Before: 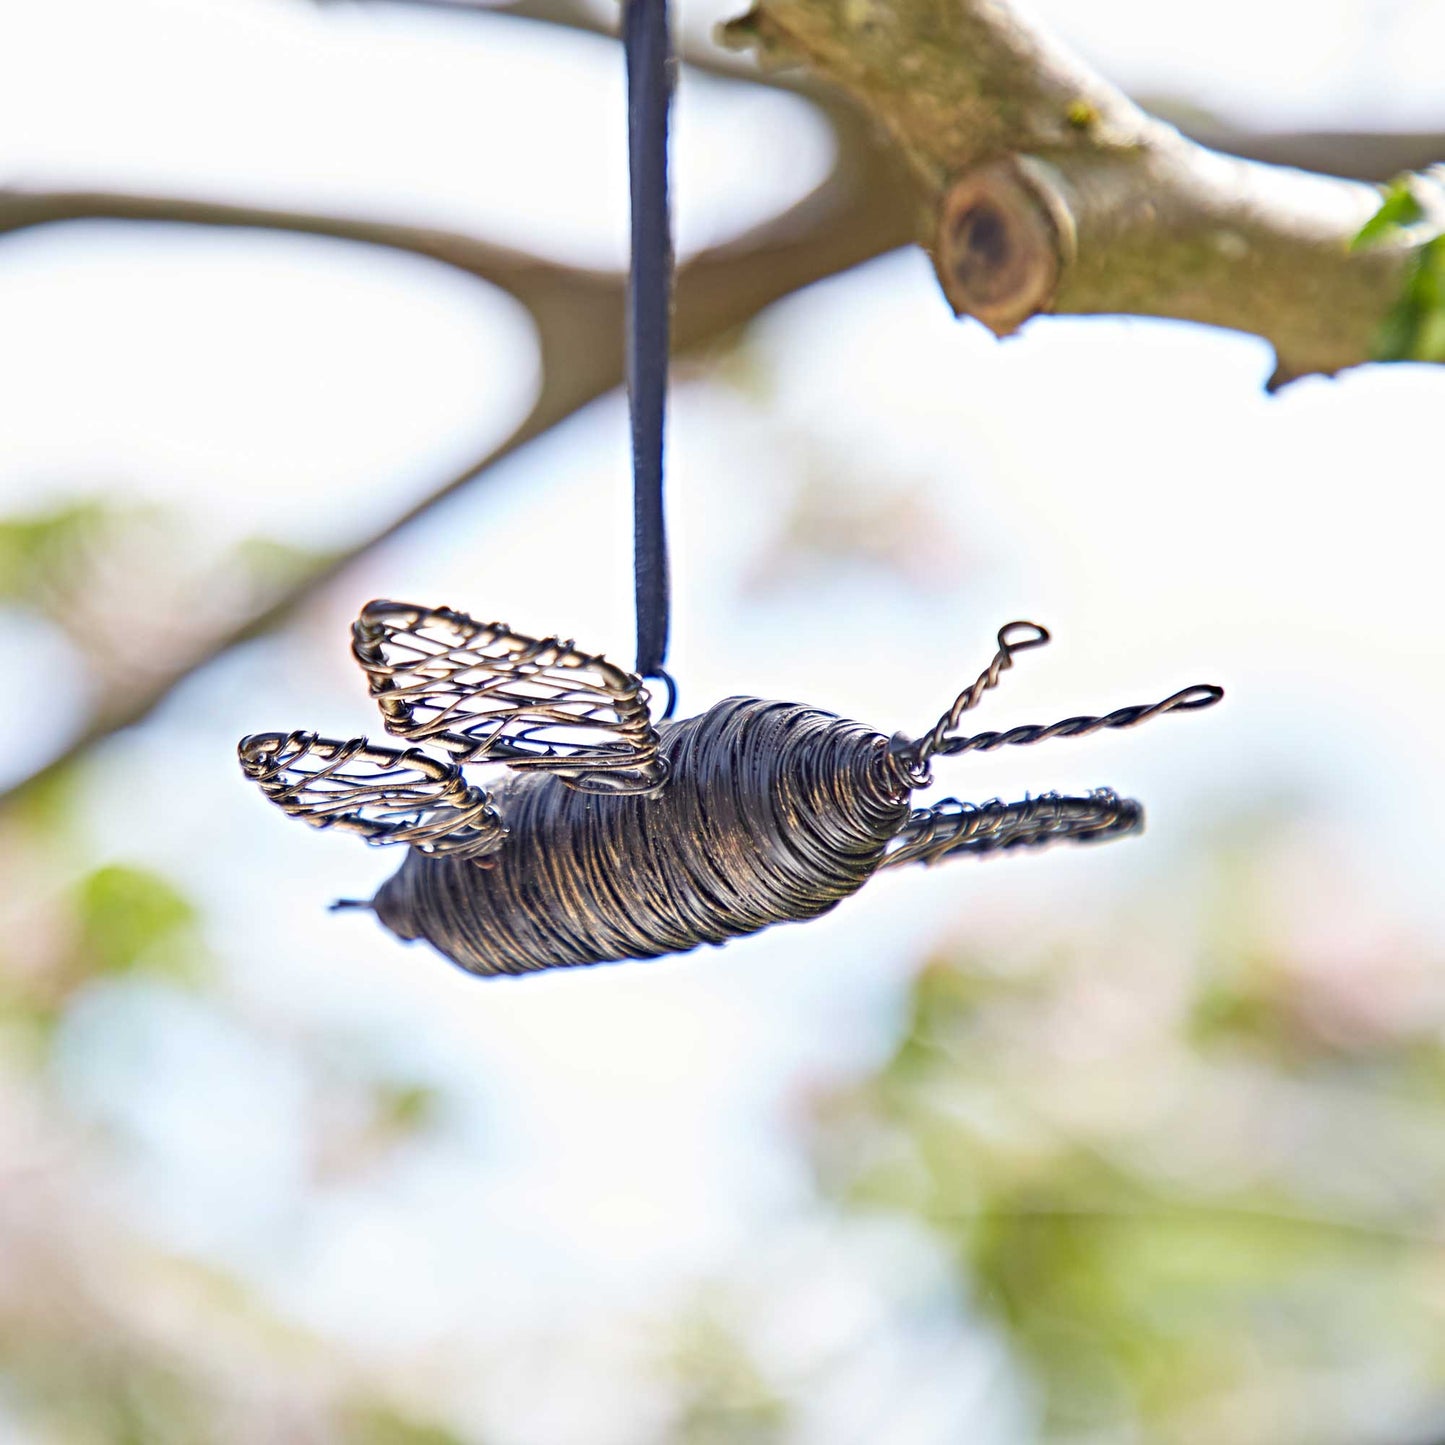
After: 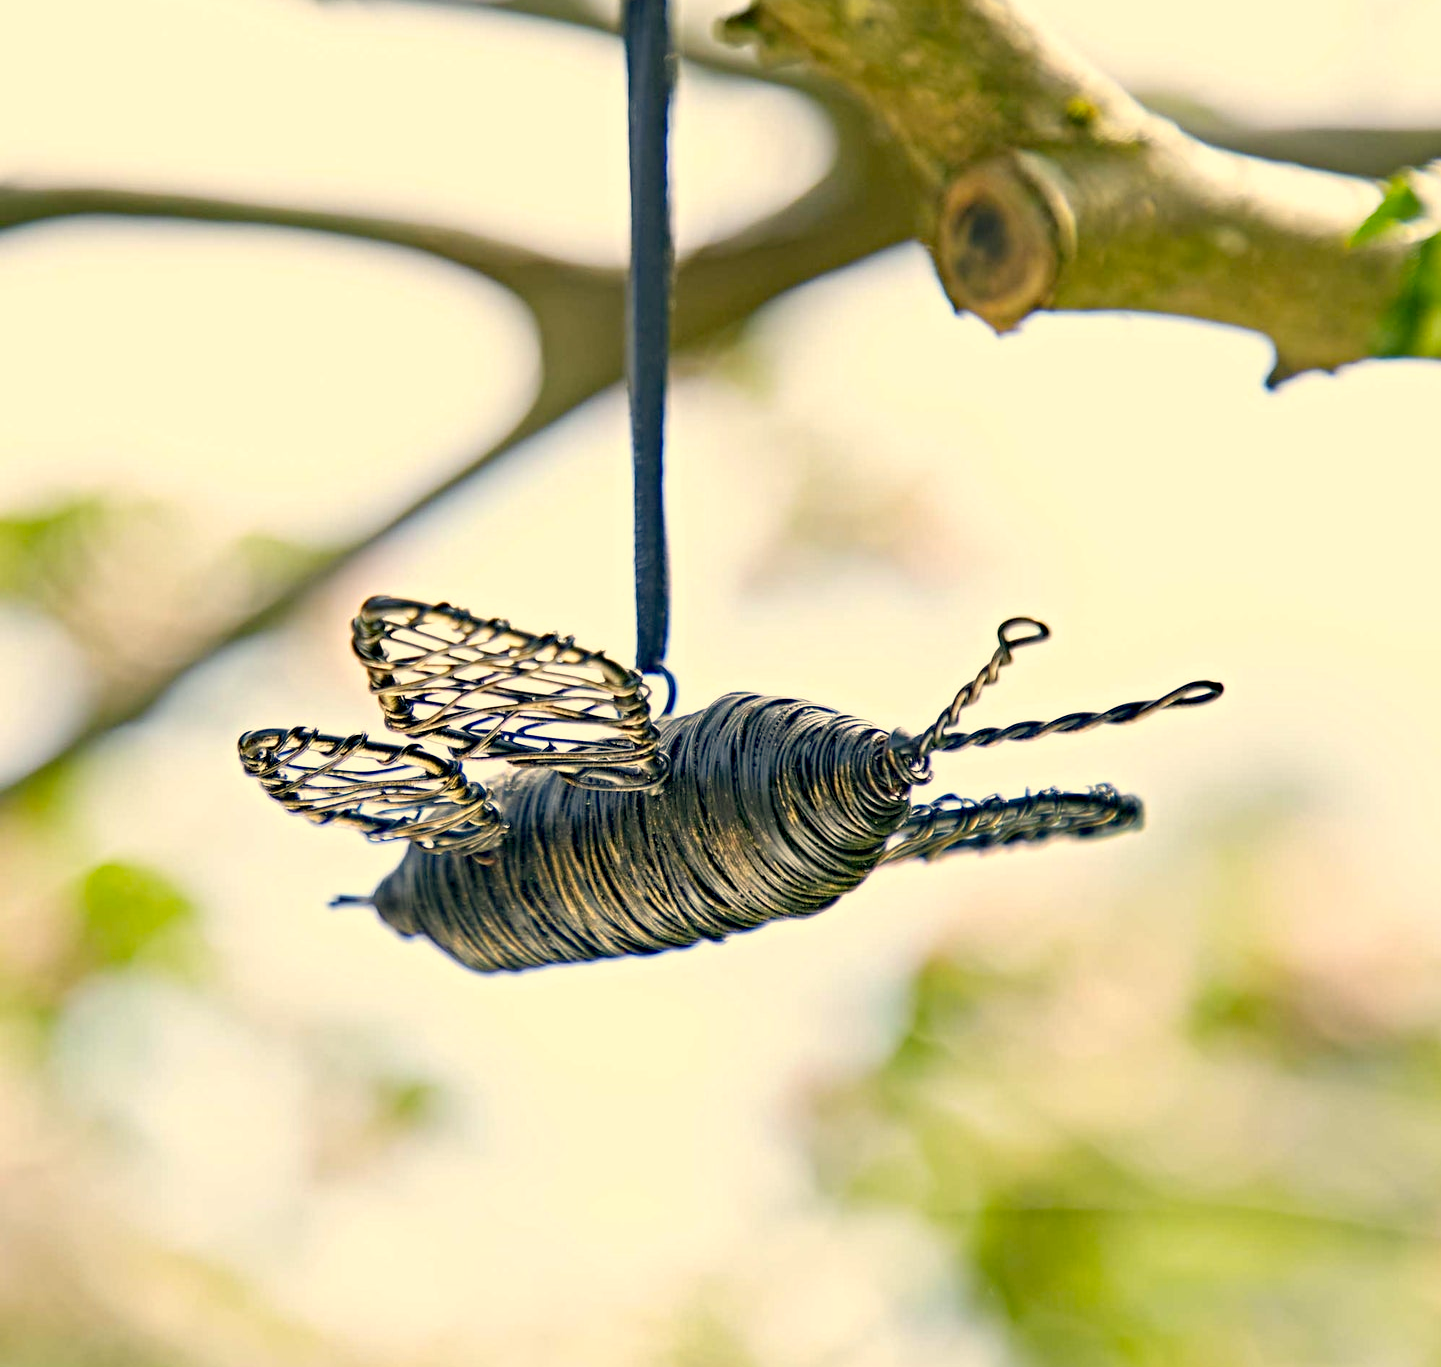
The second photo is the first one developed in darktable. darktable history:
crop: top 0.338%, right 0.26%, bottom 5.023%
color correction: highlights a* 4.83, highlights b* 24.86, shadows a* -15.63, shadows b* 3.91
exposure: black level correction 0.013, compensate highlight preservation false
